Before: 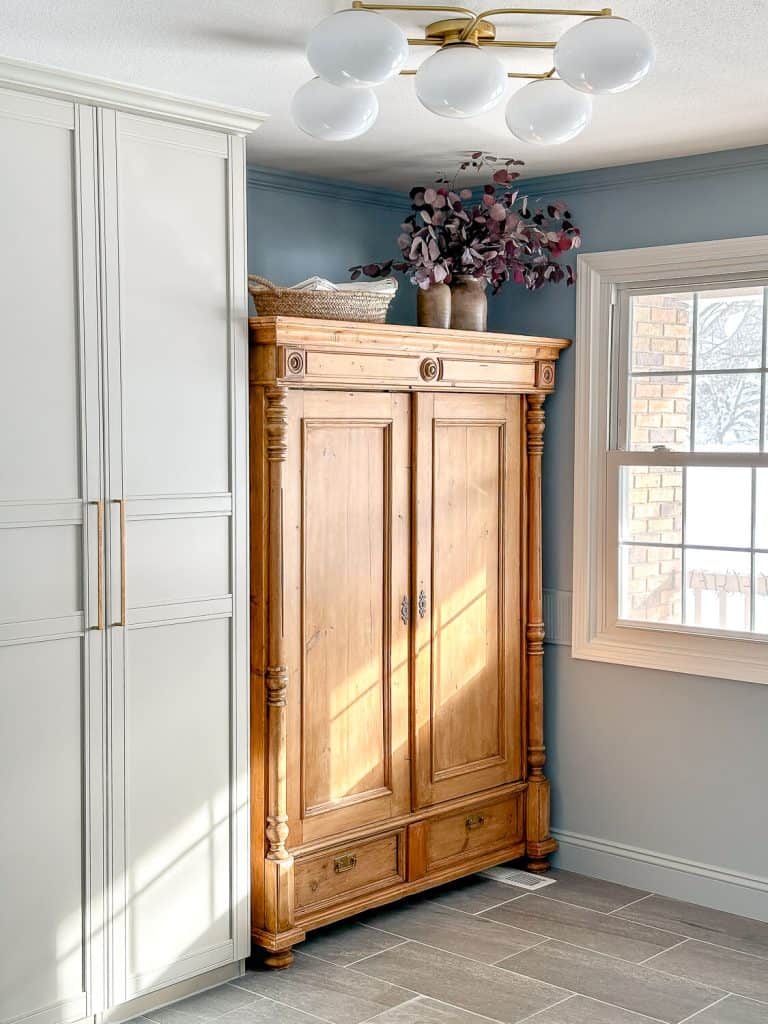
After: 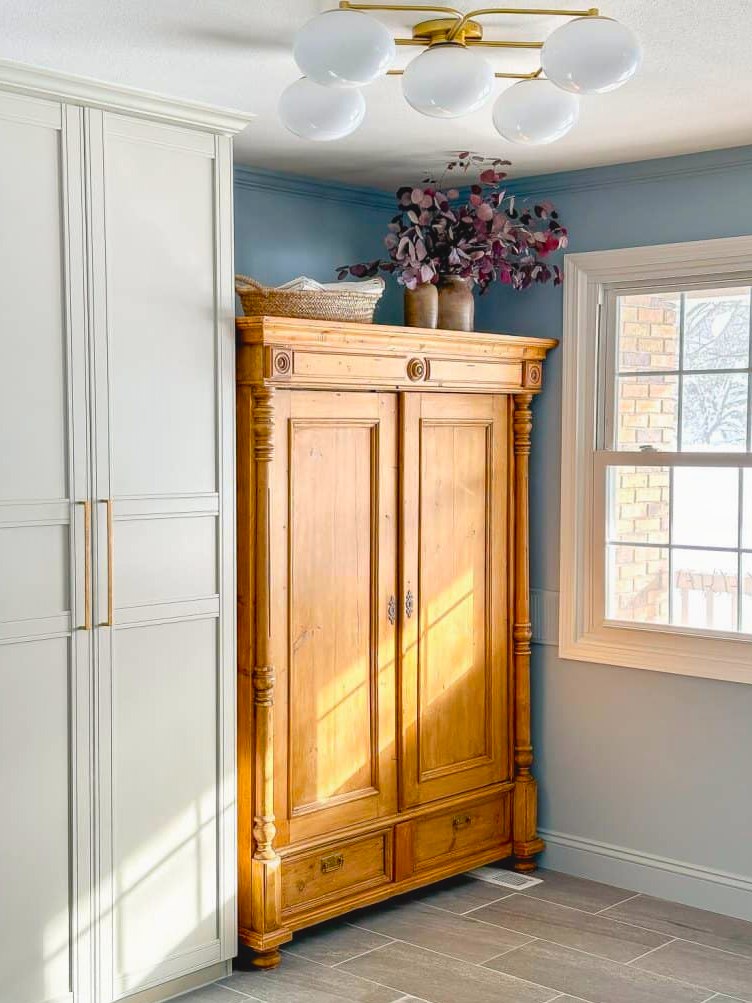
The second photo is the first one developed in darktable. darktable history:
color balance rgb: linear chroma grading › global chroma 15%, perceptual saturation grading › global saturation 30%
crop: left 1.743%, right 0.268%, bottom 2.011%
contrast equalizer: octaves 7, y [[0.6 ×6], [0.55 ×6], [0 ×6], [0 ×6], [0 ×6]], mix -0.3
